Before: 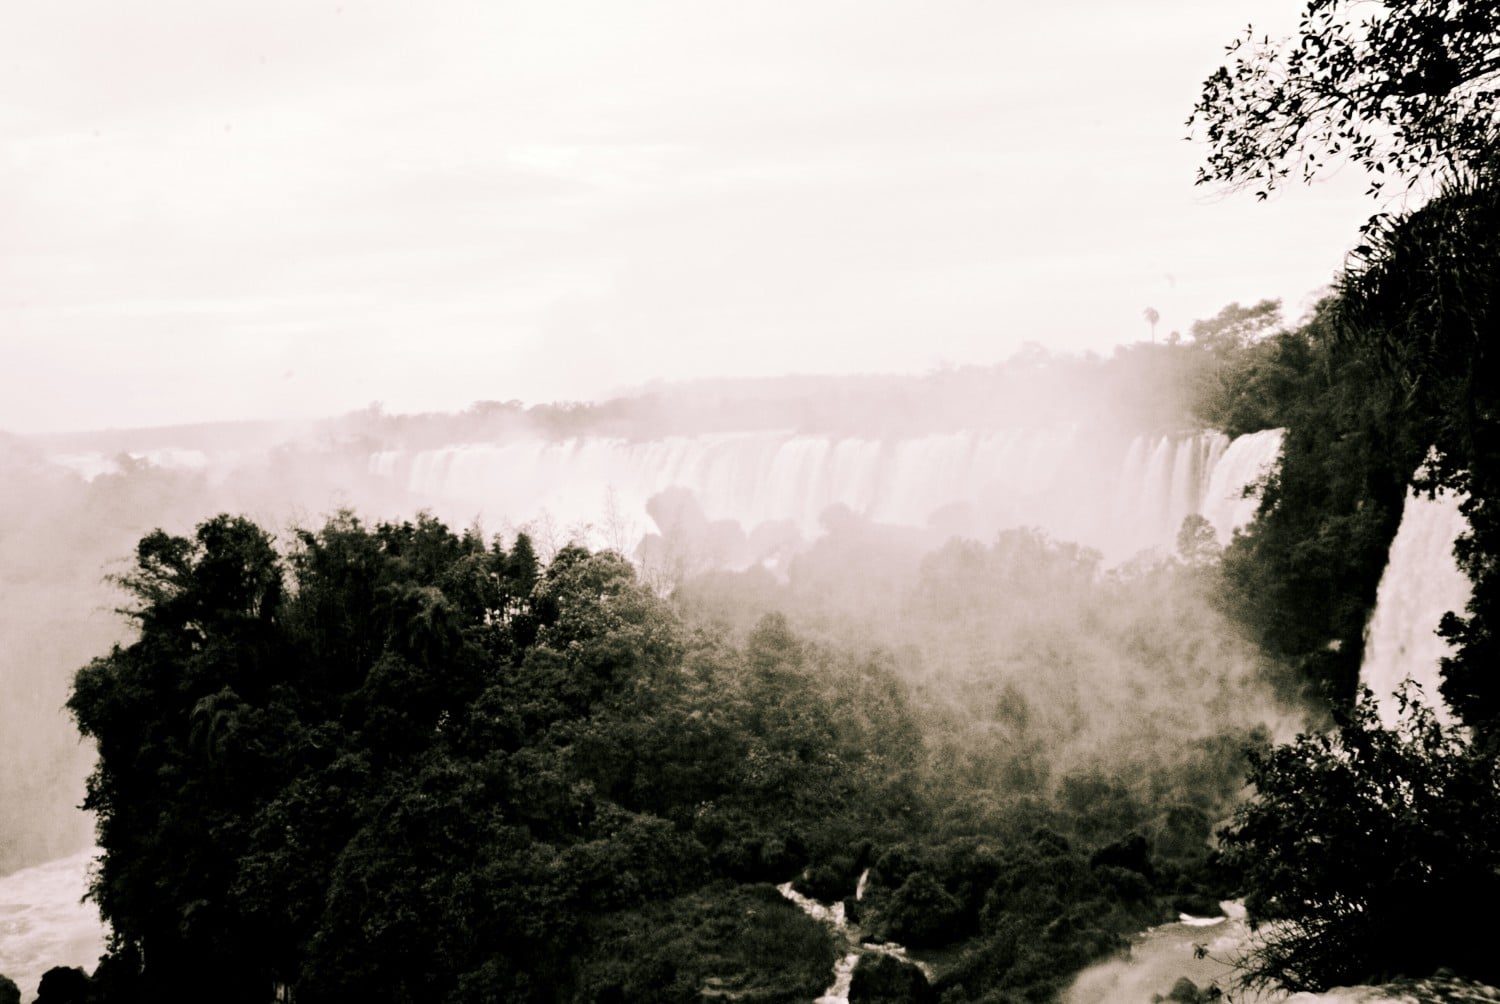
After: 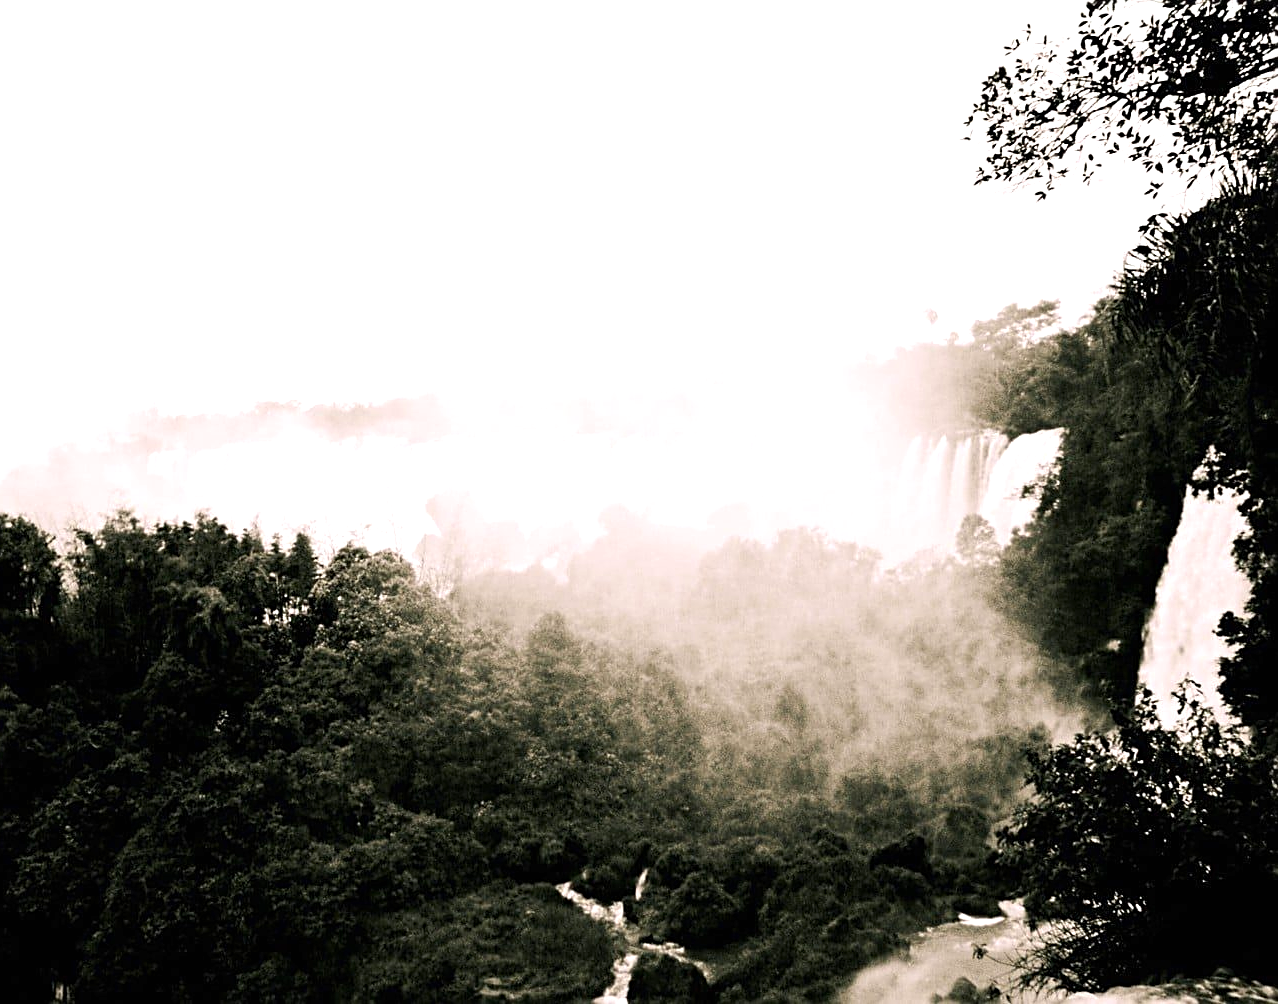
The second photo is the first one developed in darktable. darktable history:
sharpen: on, module defaults
crop and rotate: left 14.791%
exposure: black level correction 0, exposure 0.498 EV, compensate highlight preservation false
